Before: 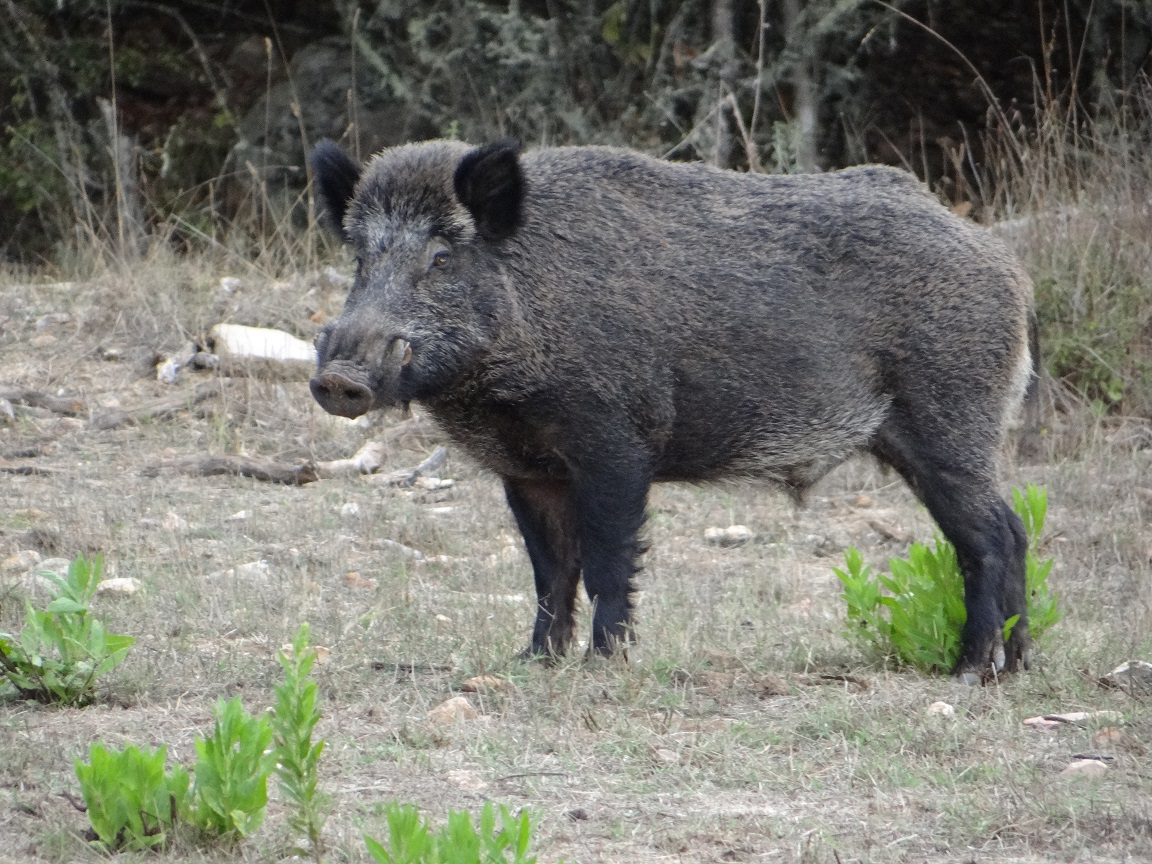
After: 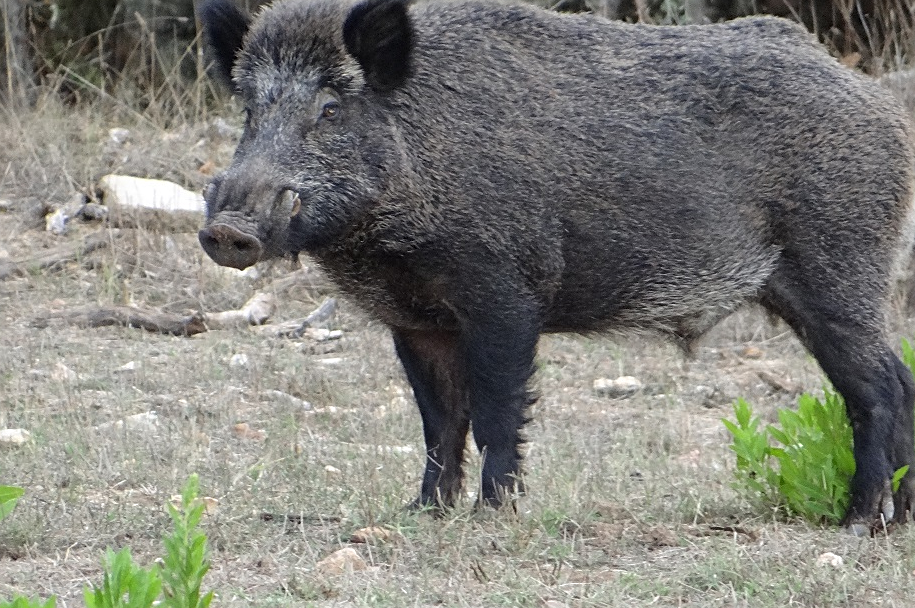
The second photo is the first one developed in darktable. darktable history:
crop: left 9.652%, top 17.301%, right 10.908%, bottom 12.327%
sharpen: on, module defaults
